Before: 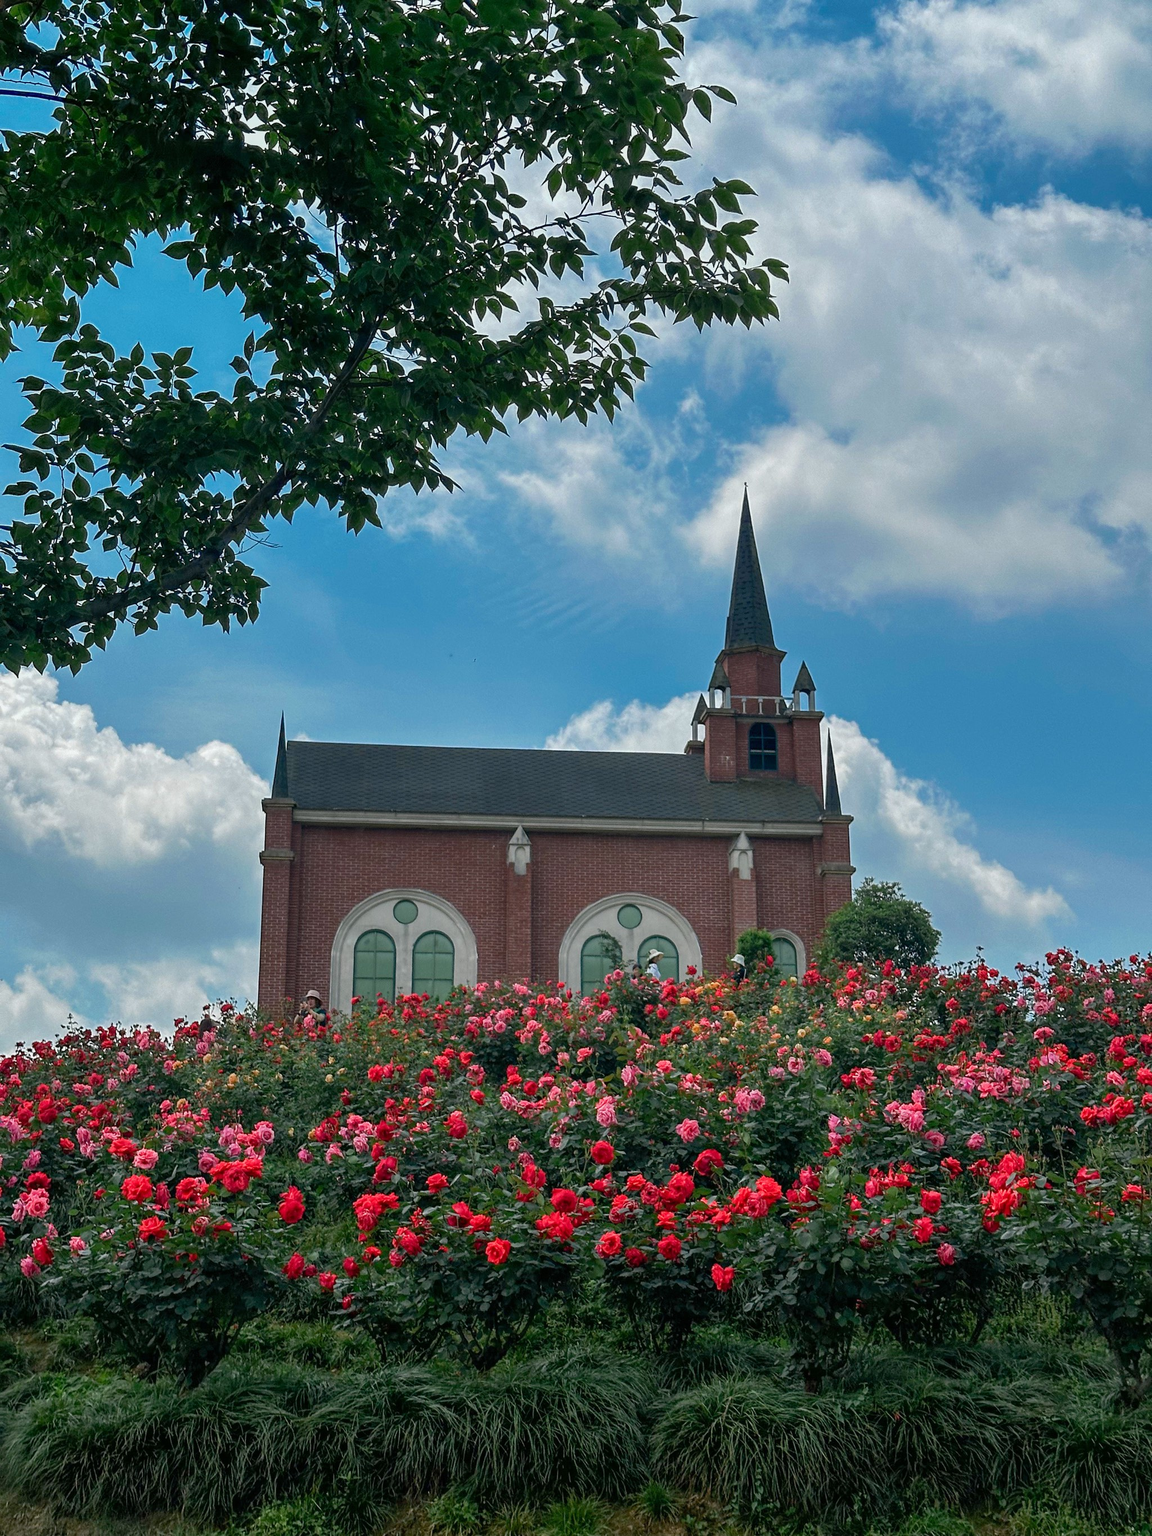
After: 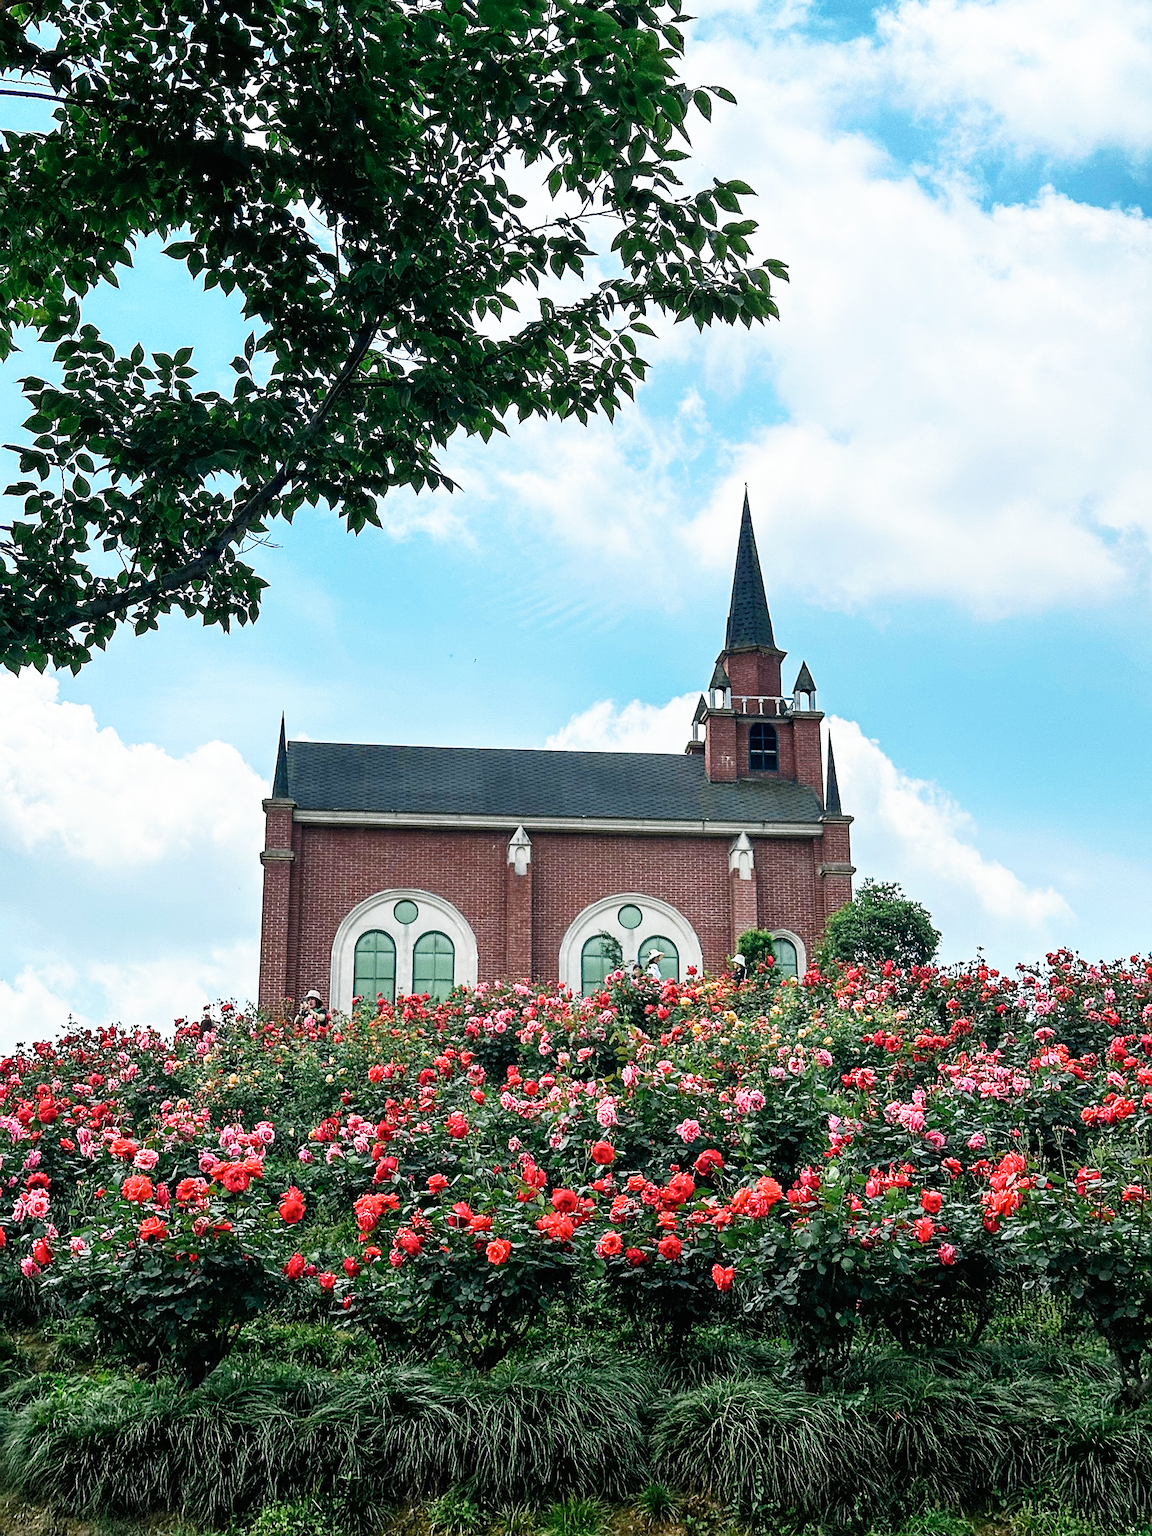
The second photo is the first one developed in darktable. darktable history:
sharpen: on, module defaults
shadows and highlights: shadows 0.964, highlights 40.78
base curve: curves: ch0 [(0, 0) (0.007, 0.004) (0.027, 0.03) (0.046, 0.07) (0.207, 0.54) (0.442, 0.872) (0.673, 0.972) (1, 1)], preserve colors none
color correction: highlights b* 0.004, saturation 0.789
exposure: compensate highlight preservation false
